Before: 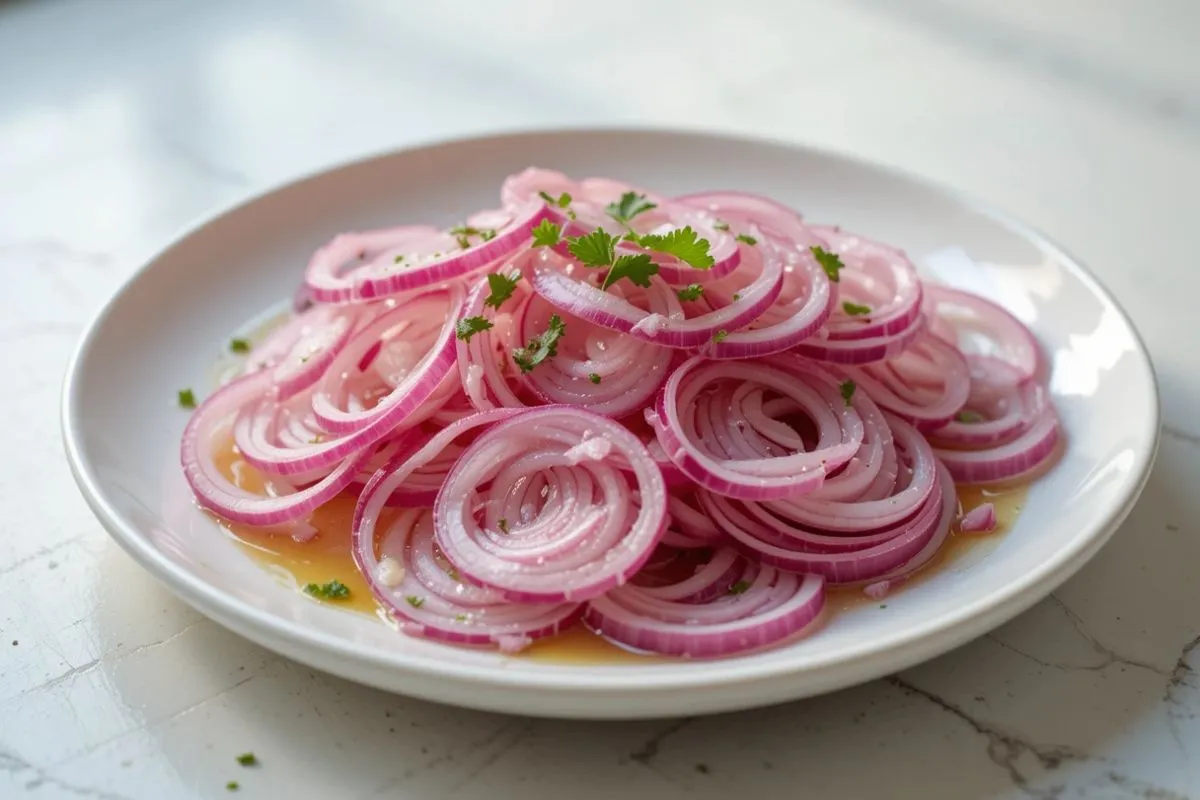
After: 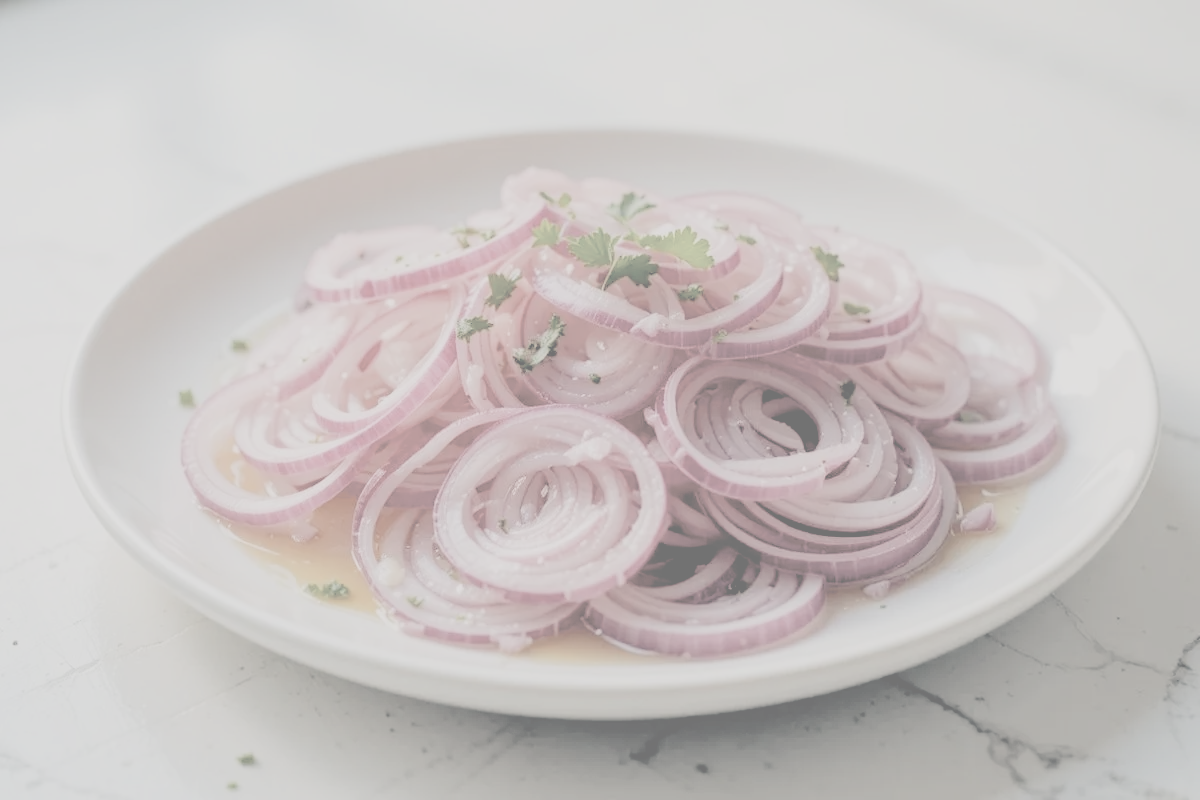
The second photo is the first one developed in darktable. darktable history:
filmic rgb: black relative exposure -7.65 EV, white relative exposure 4.56 EV, hardness 3.61, contrast 1.106
contrast brightness saturation: contrast -0.32, brightness 0.75, saturation -0.78
white balance: red 1, blue 1
color balance: lift [0.975, 0.993, 1, 1.015], gamma [1.1, 1, 1, 0.945], gain [1, 1.04, 1, 0.95]
